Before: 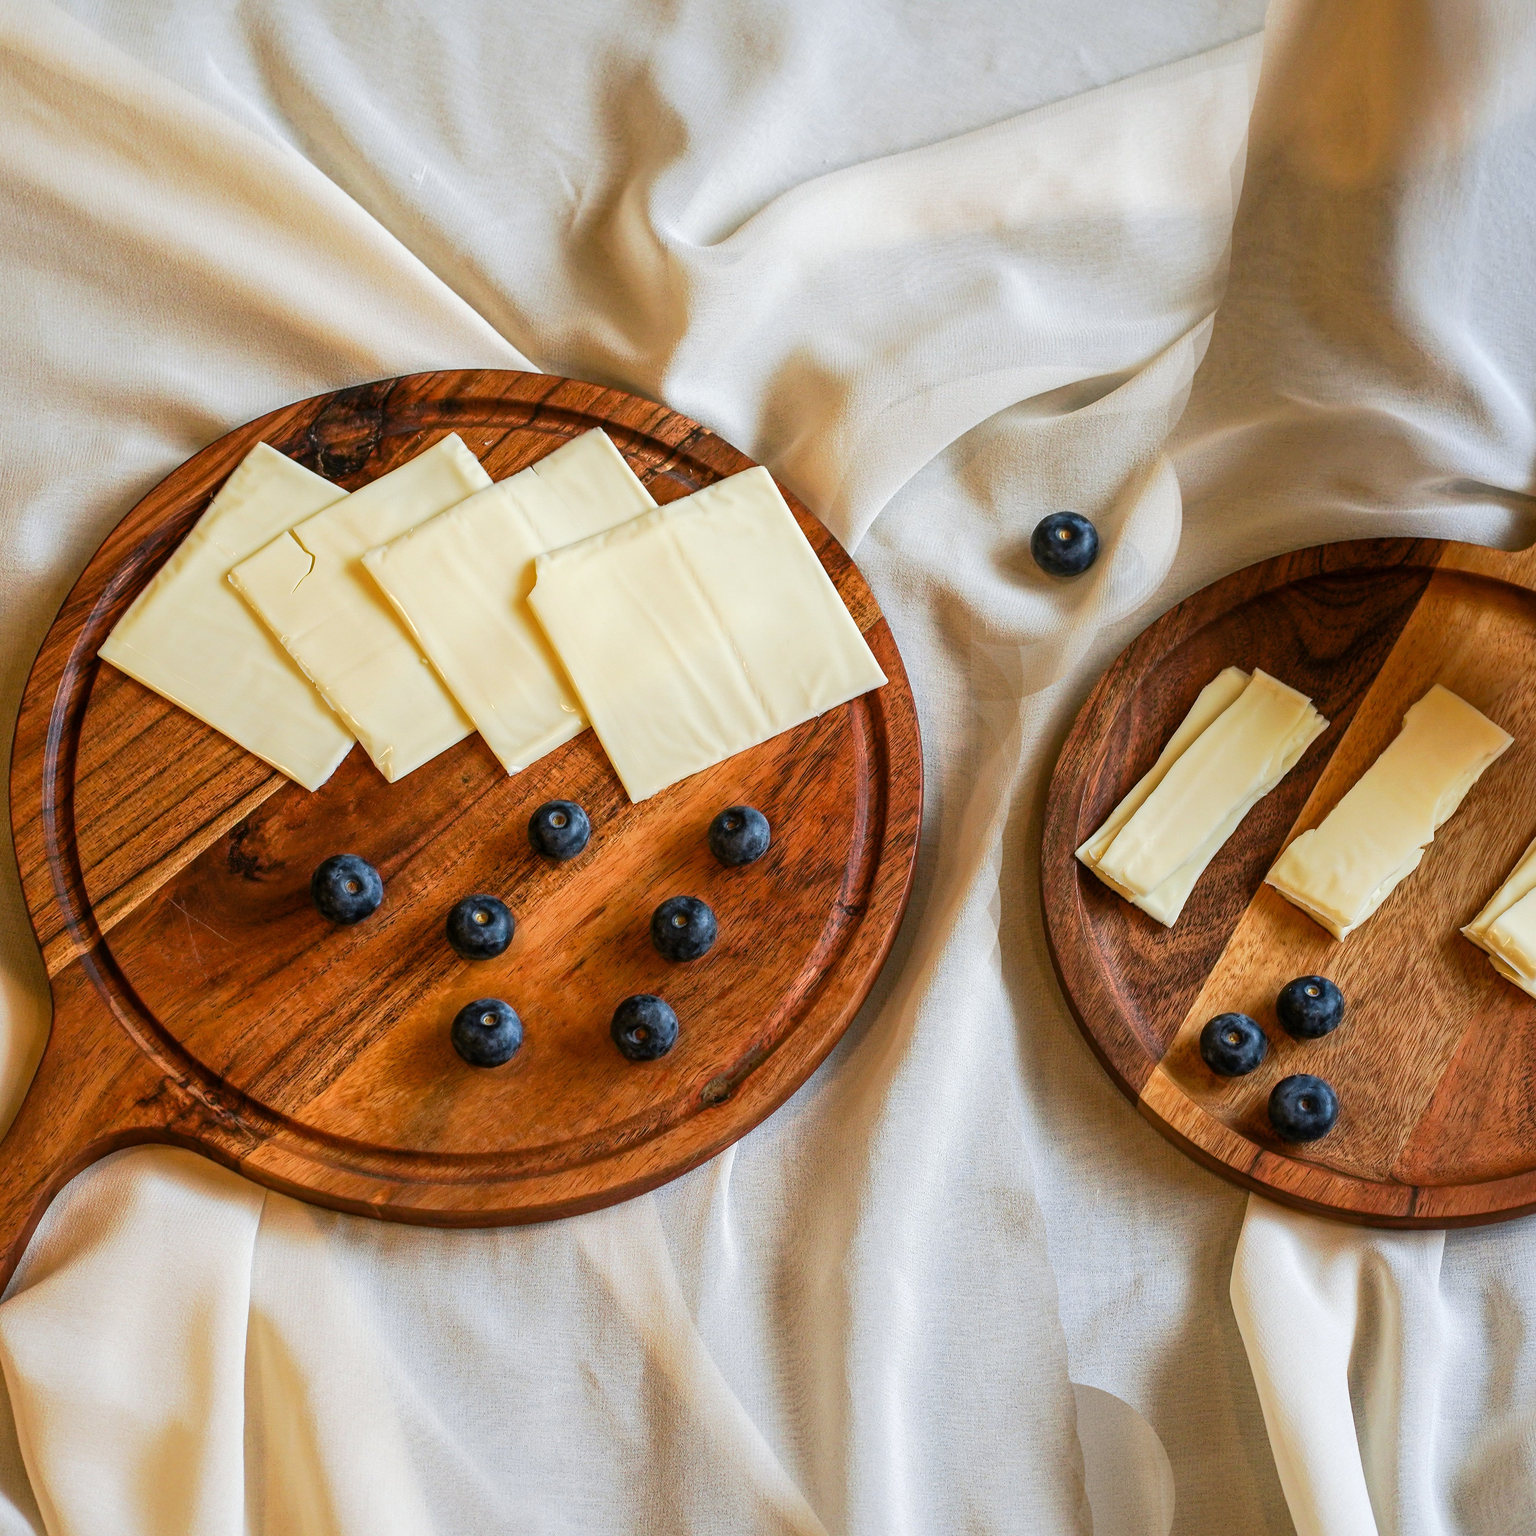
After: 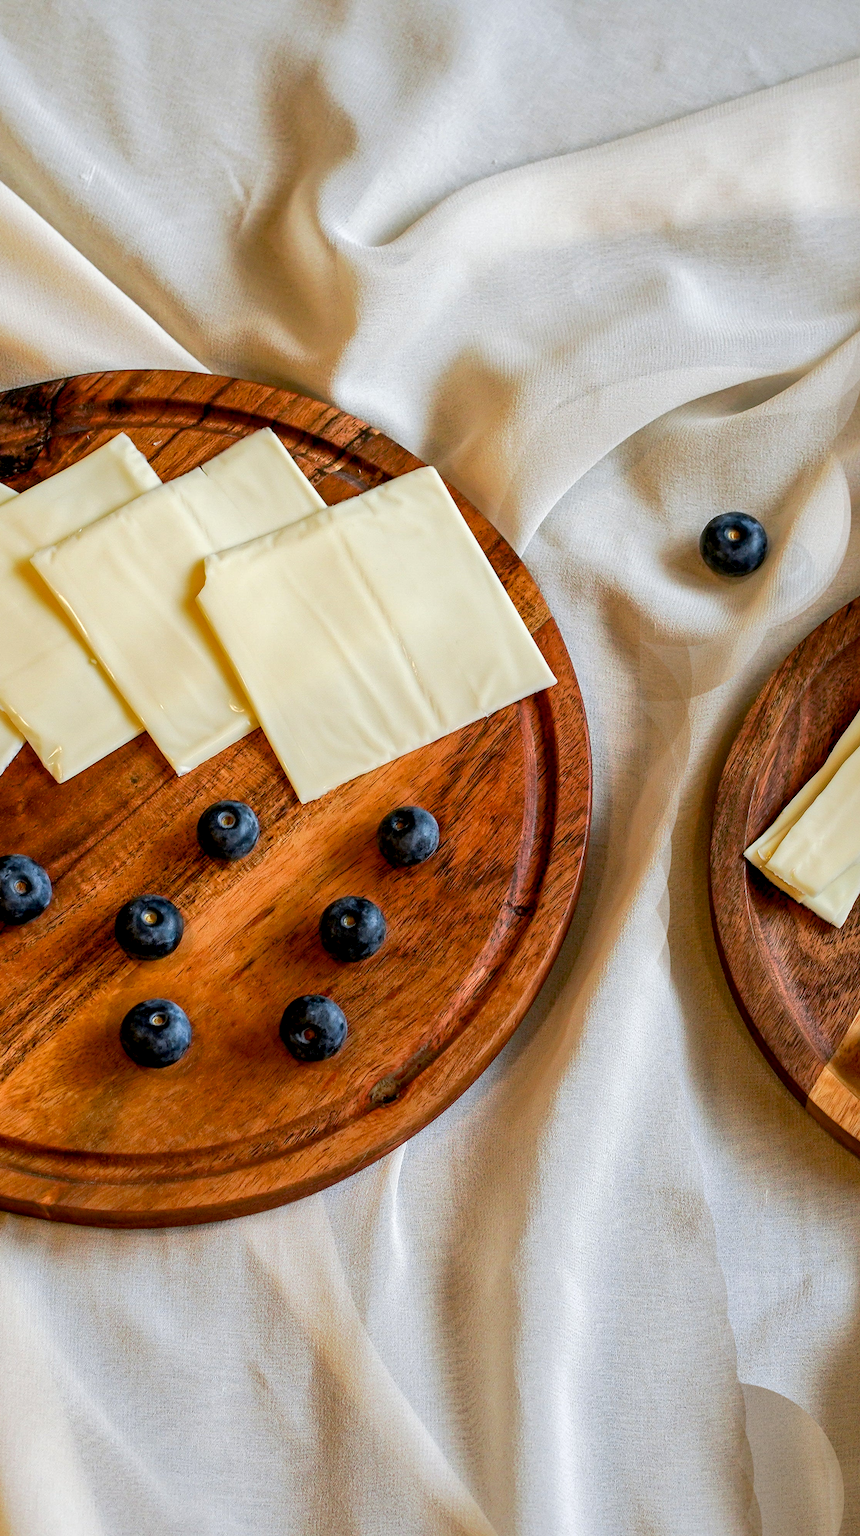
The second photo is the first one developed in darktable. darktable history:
crop: left 21.581%, right 22.39%
shadows and highlights: shadows 10.91, white point adjustment 1.08, highlights -38.2
exposure: black level correction 0.01, exposure 0.015 EV, compensate highlight preservation false
